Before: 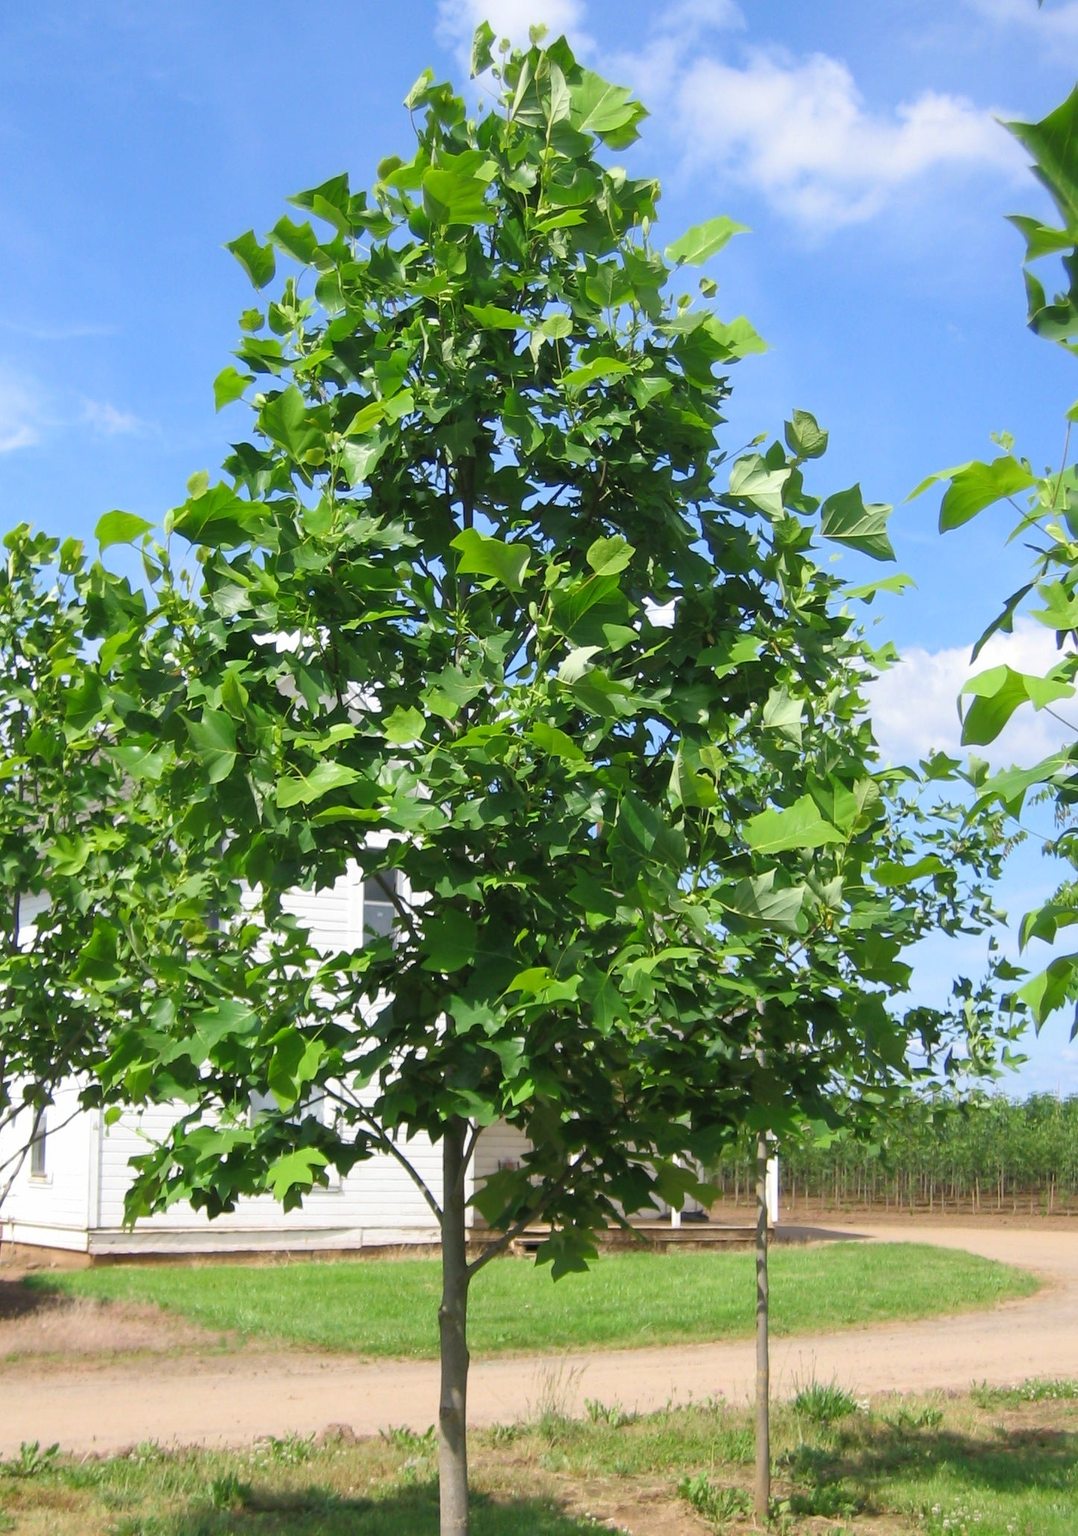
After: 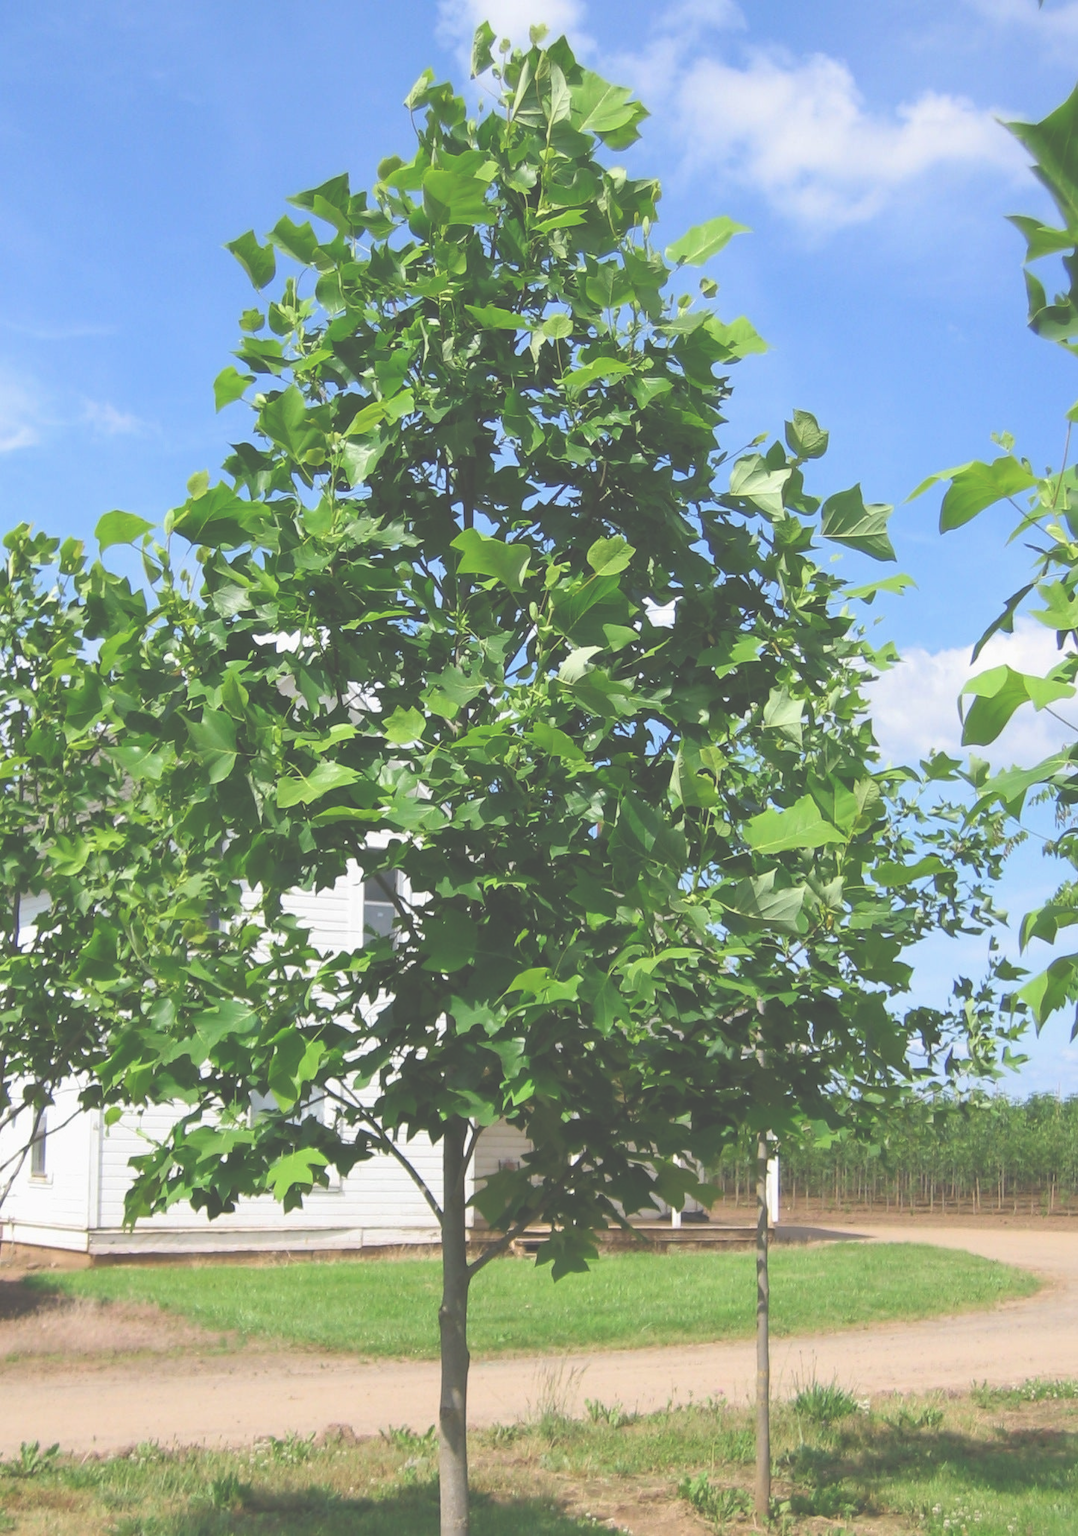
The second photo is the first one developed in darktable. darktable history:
exposure: black level correction -0.062, exposure -0.049 EV, compensate highlight preservation false
